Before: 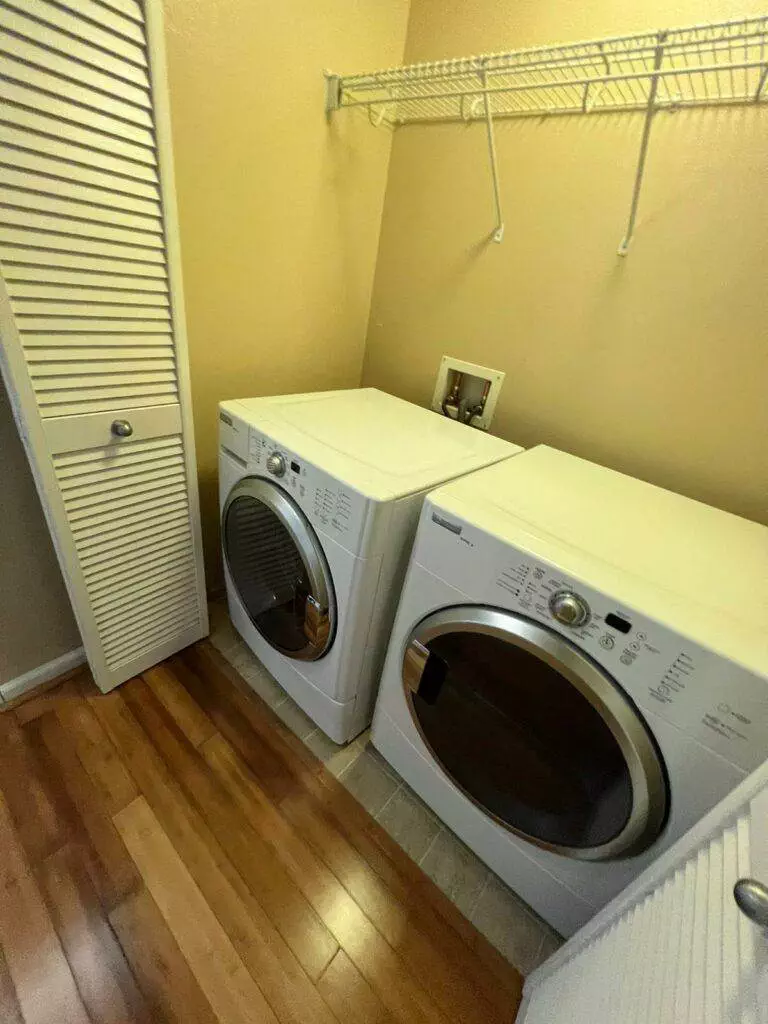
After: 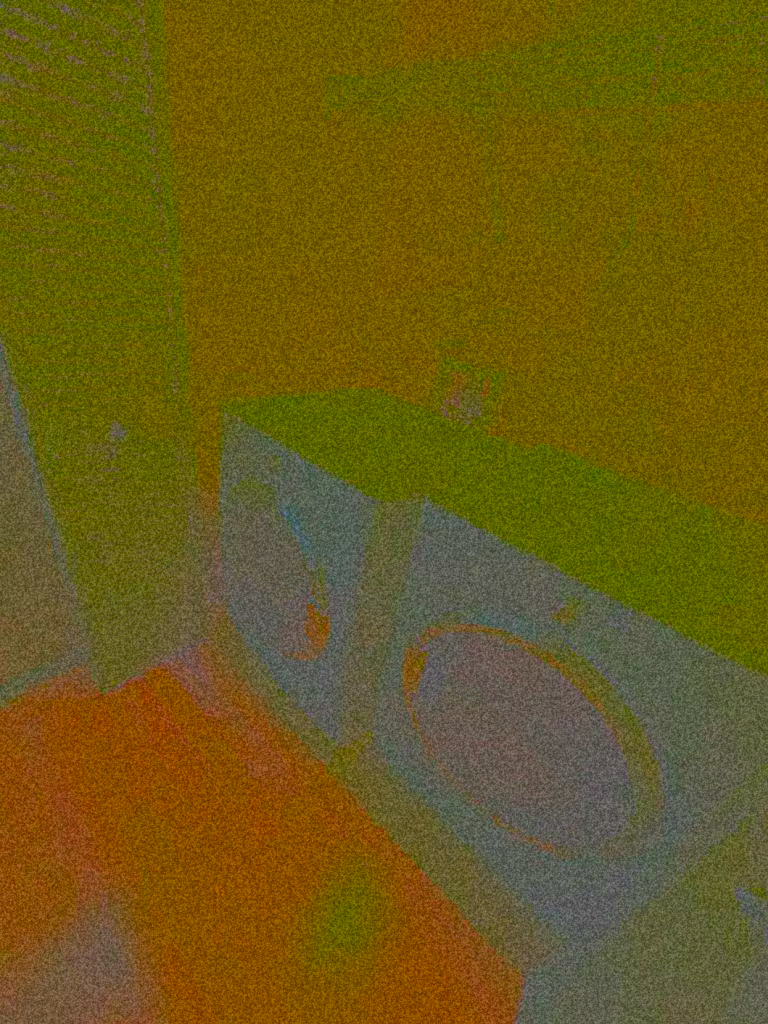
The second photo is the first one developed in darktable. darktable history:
grain: coarseness 46.9 ISO, strength 50.21%, mid-tones bias 0%
contrast brightness saturation: contrast -0.99, brightness -0.17, saturation 0.75
